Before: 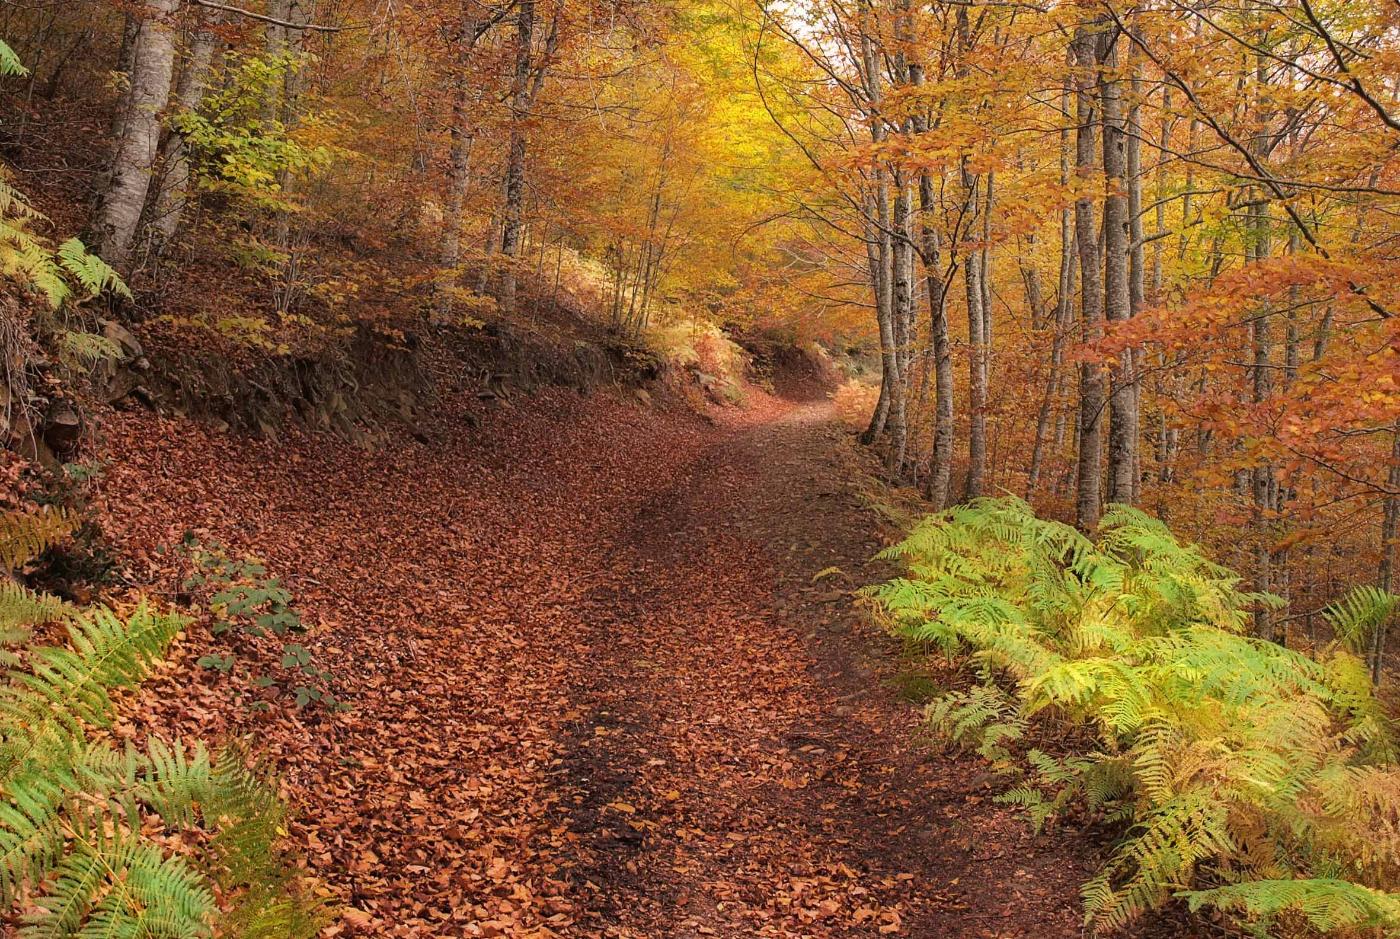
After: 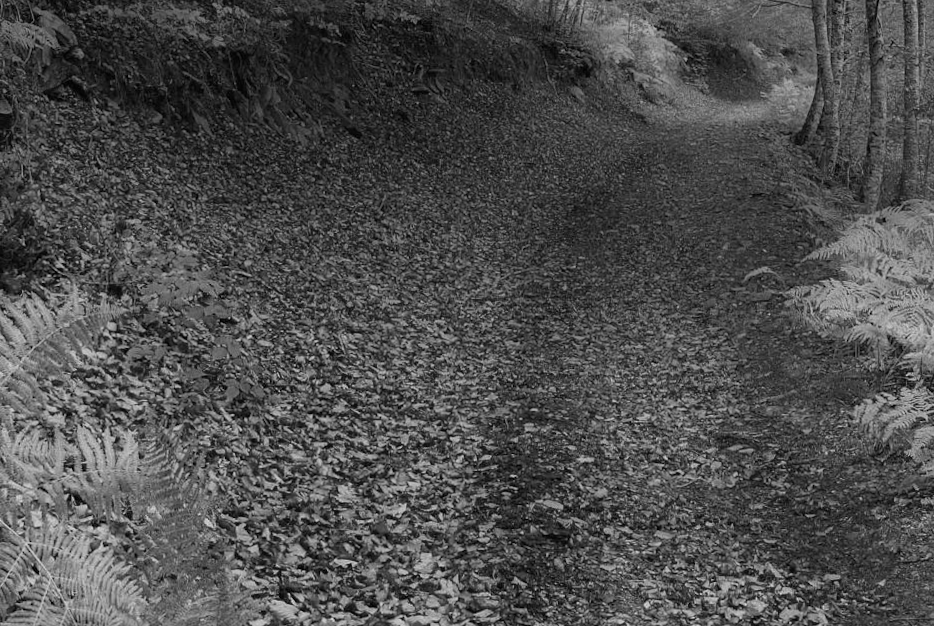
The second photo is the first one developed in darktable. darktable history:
graduated density: hue 238.83°, saturation 50%
crop and rotate: angle -0.82°, left 3.85%, top 31.828%, right 27.992%
monochrome: on, module defaults
